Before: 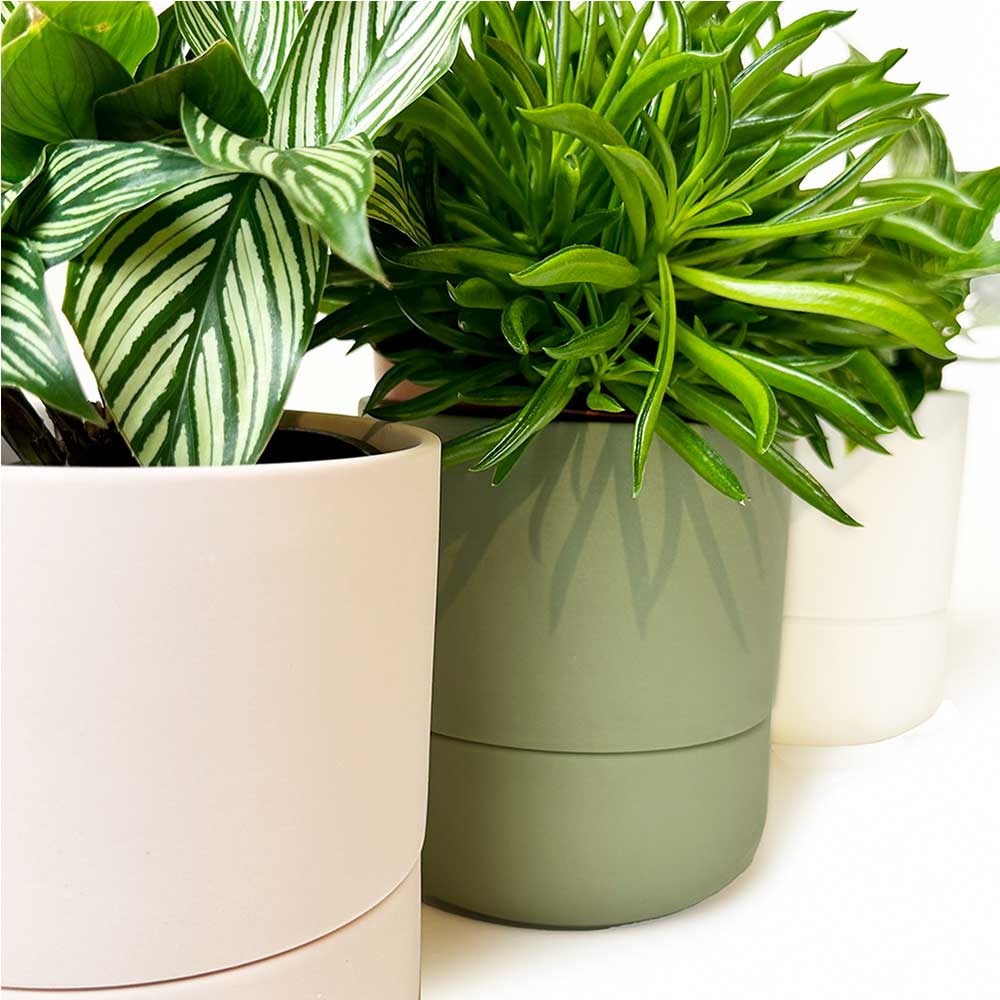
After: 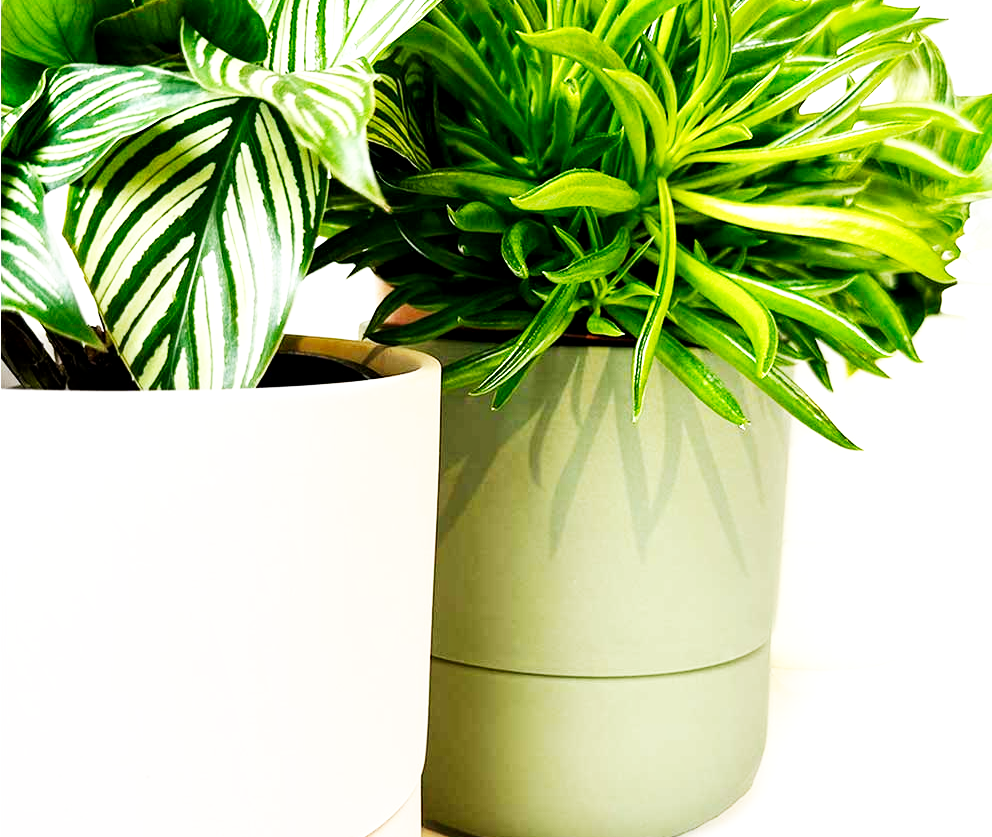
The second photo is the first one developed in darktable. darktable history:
crop: top 7.625%, bottom 8.027%
base curve: curves: ch0 [(0, 0) (0.007, 0.004) (0.027, 0.03) (0.046, 0.07) (0.207, 0.54) (0.442, 0.872) (0.673, 0.972) (1, 1)], preserve colors none
local contrast: highlights 100%, shadows 100%, detail 120%, midtone range 0.2
